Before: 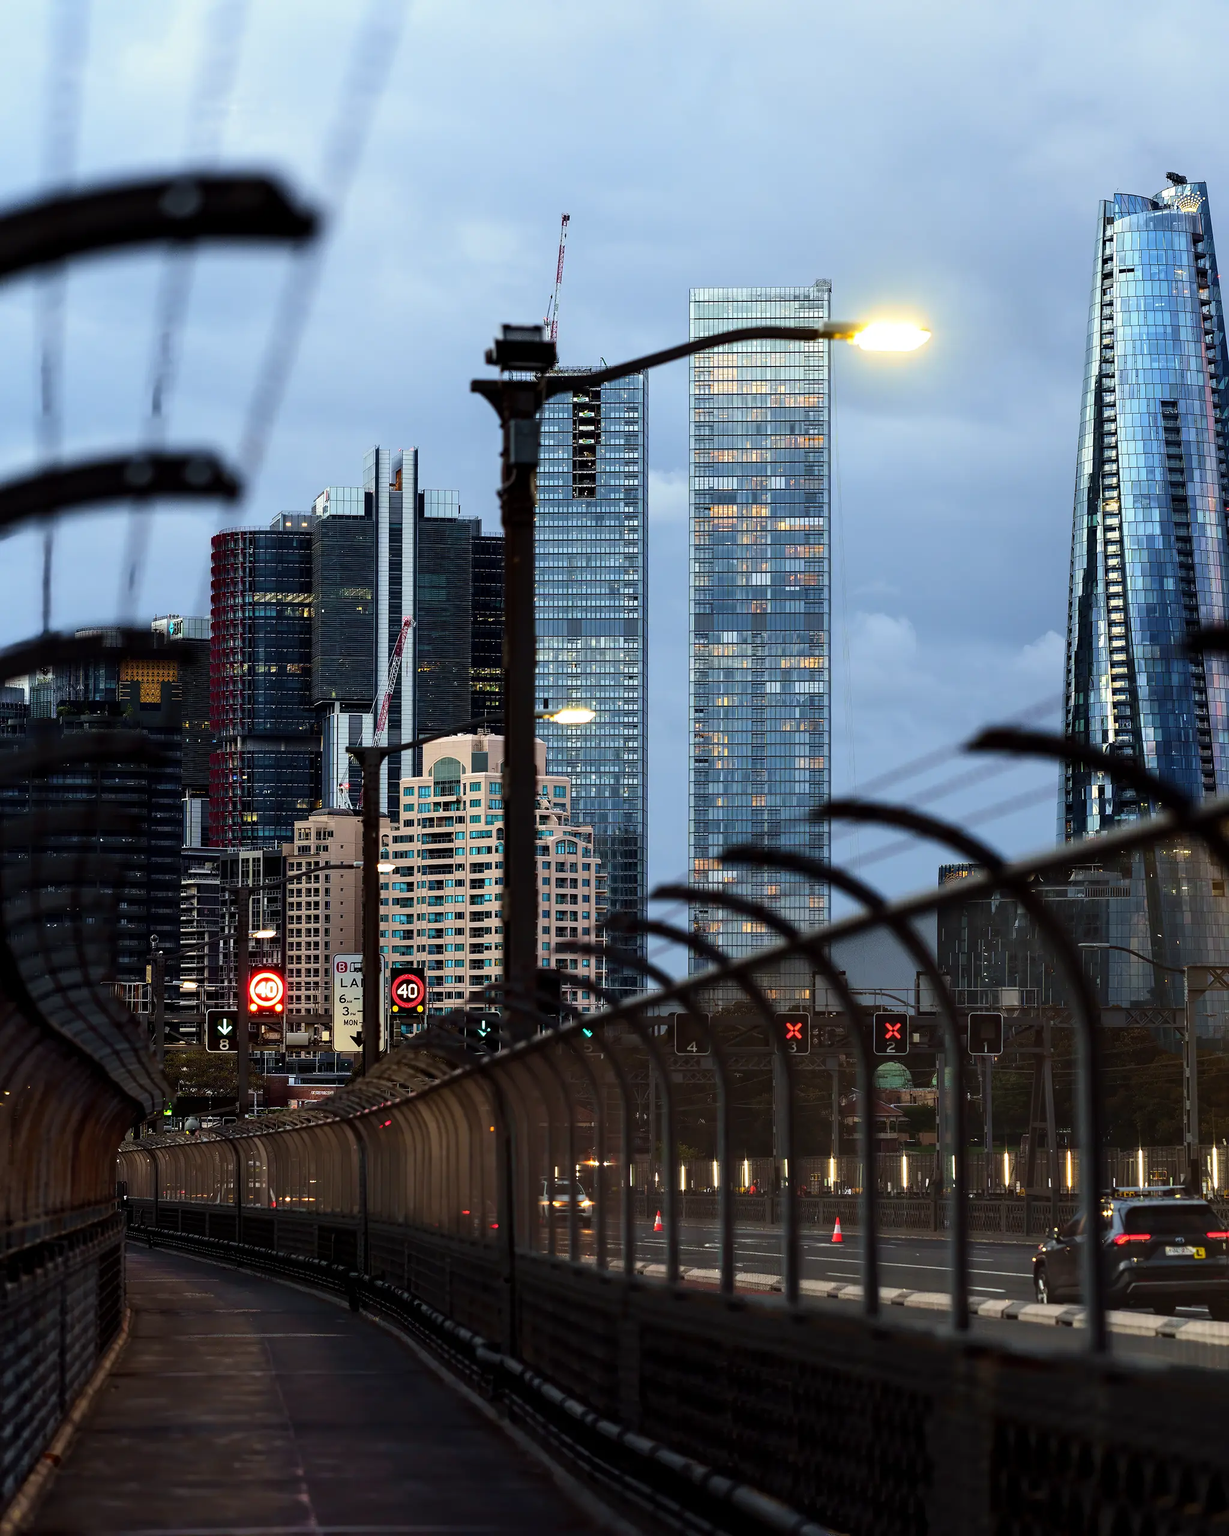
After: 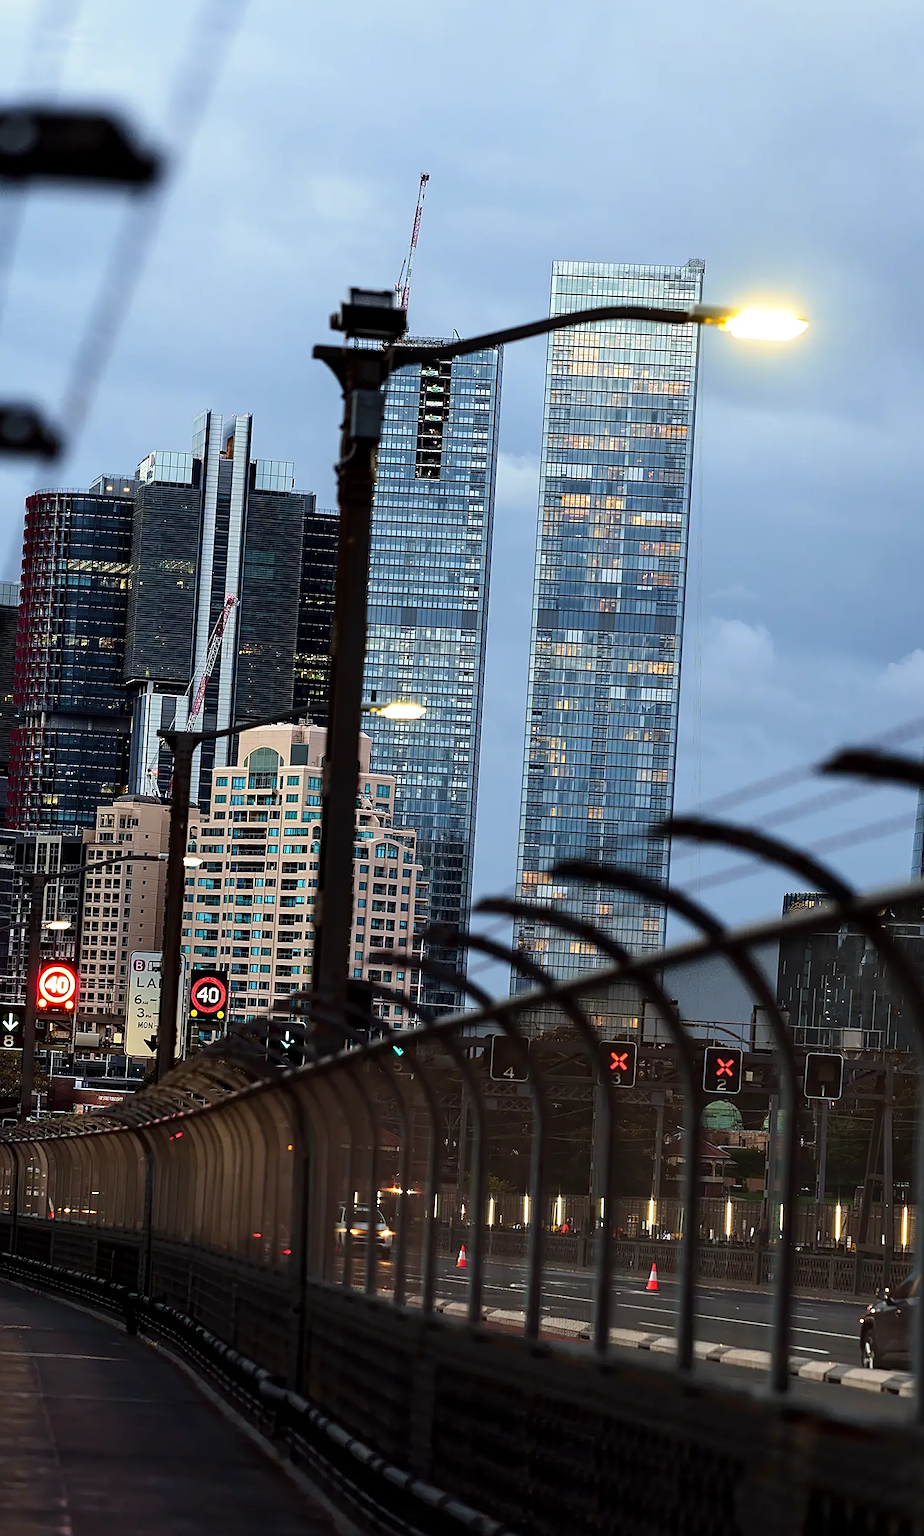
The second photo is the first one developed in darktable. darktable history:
crop and rotate: angle -3.29°, left 14.023%, top 0.022%, right 10.823%, bottom 0.09%
sharpen: amount 0.497
